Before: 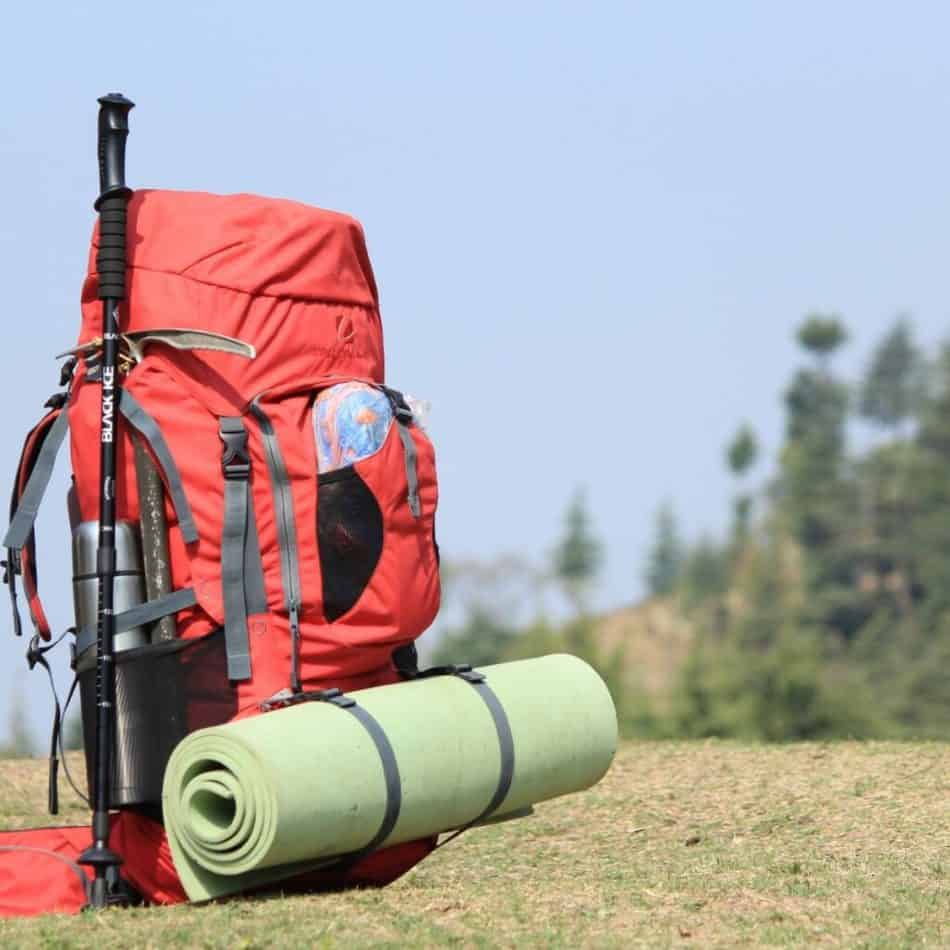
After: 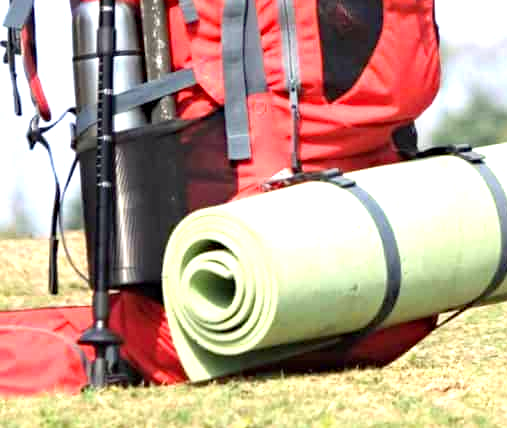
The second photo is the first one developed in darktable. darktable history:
crop and rotate: top 54.778%, right 46.61%, bottom 0.159%
exposure: exposure 1.061 EV, compensate highlight preservation false
haze removal: compatibility mode true, adaptive false
